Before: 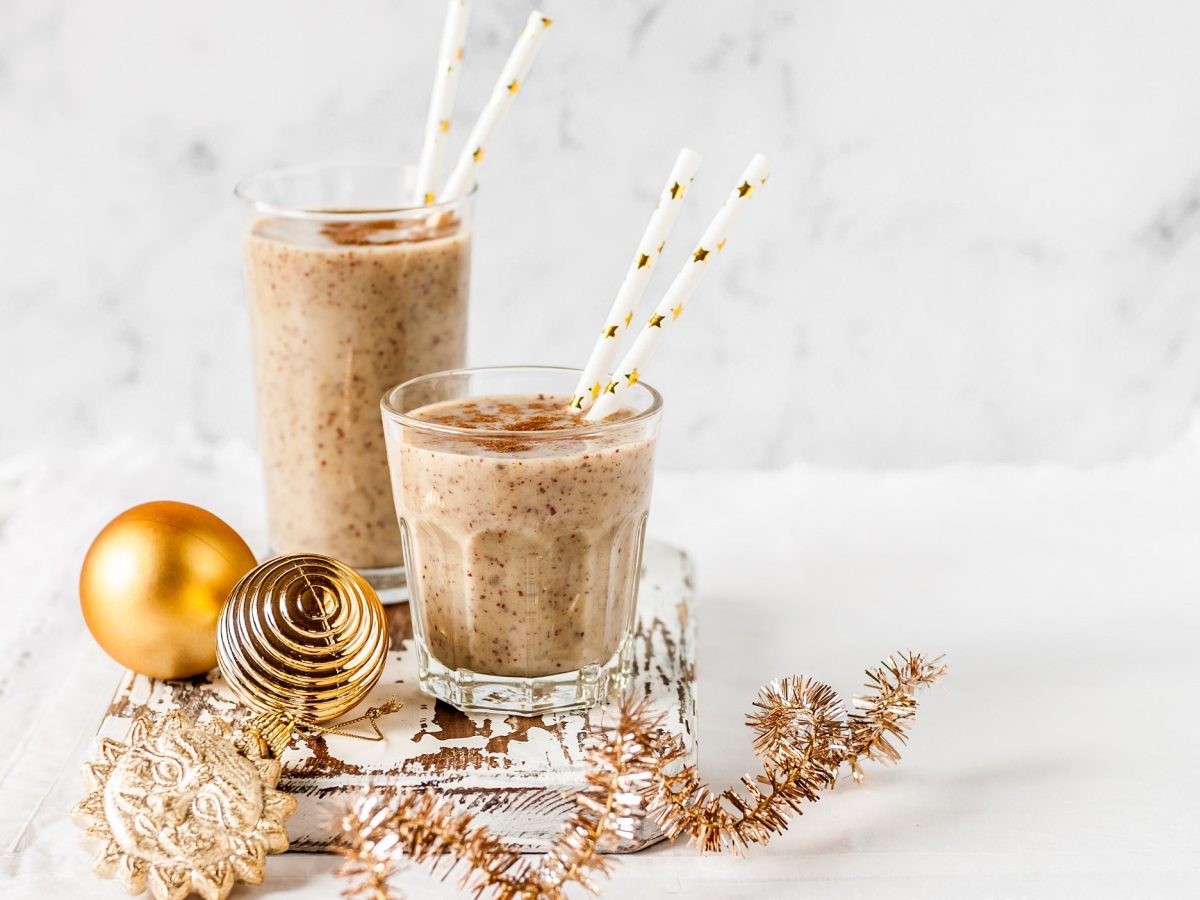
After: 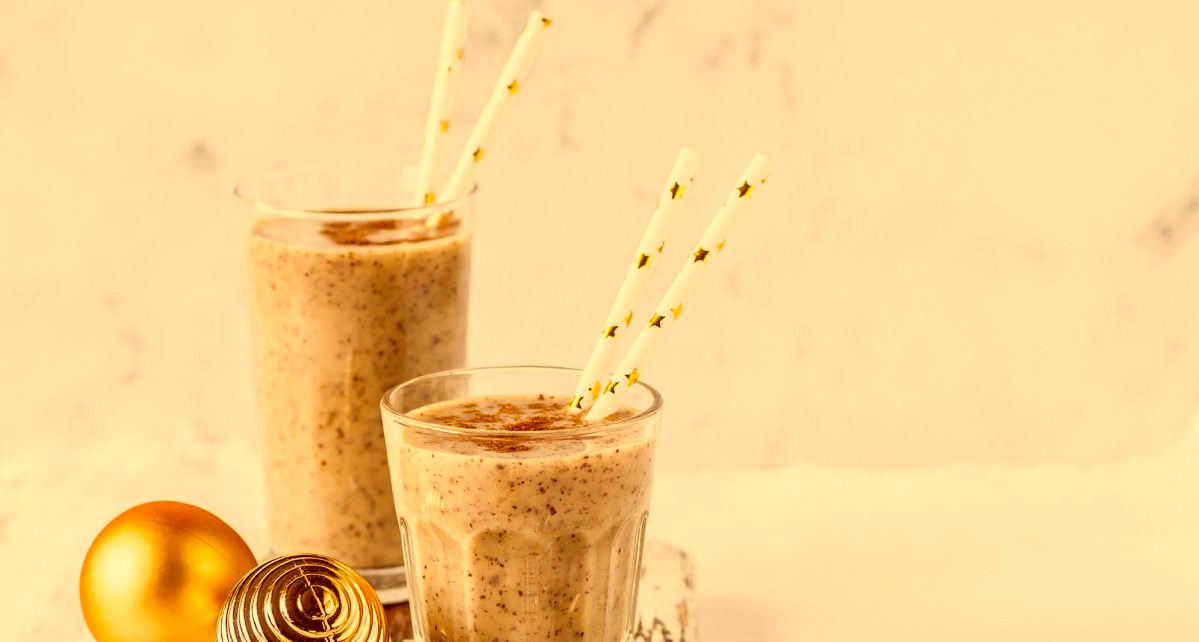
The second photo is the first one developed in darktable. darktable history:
color correction: highlights a* 10.12, highlights b* 39.04, shadows a* 14.62, shadows b* 3.37
crop: bottom 28.576%
